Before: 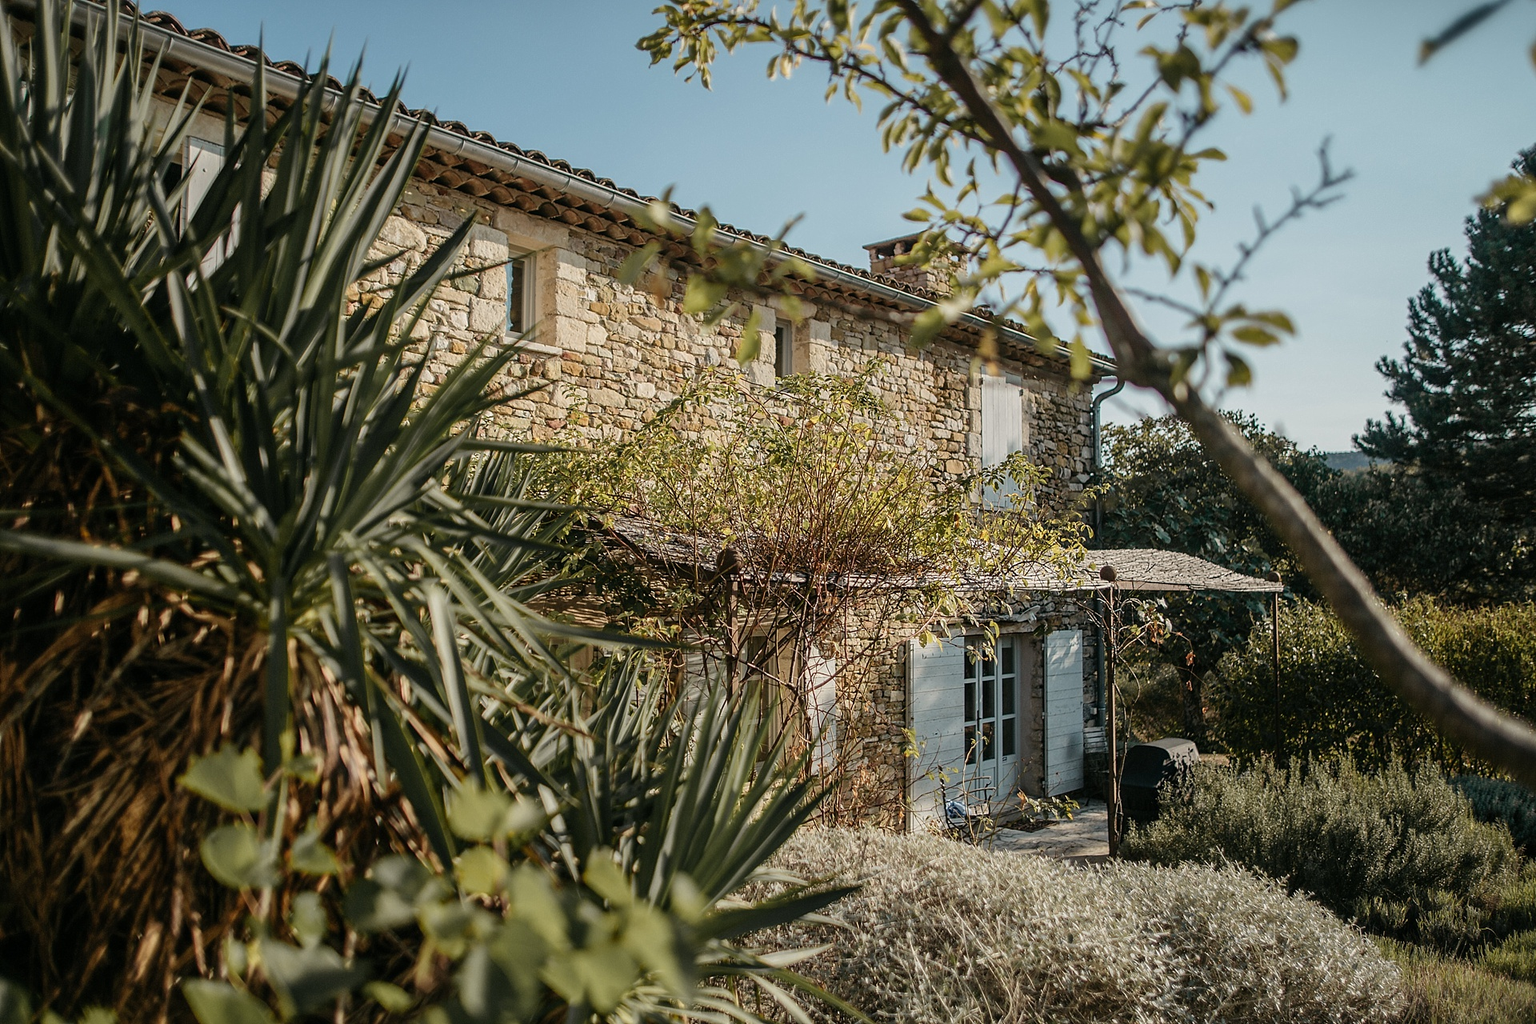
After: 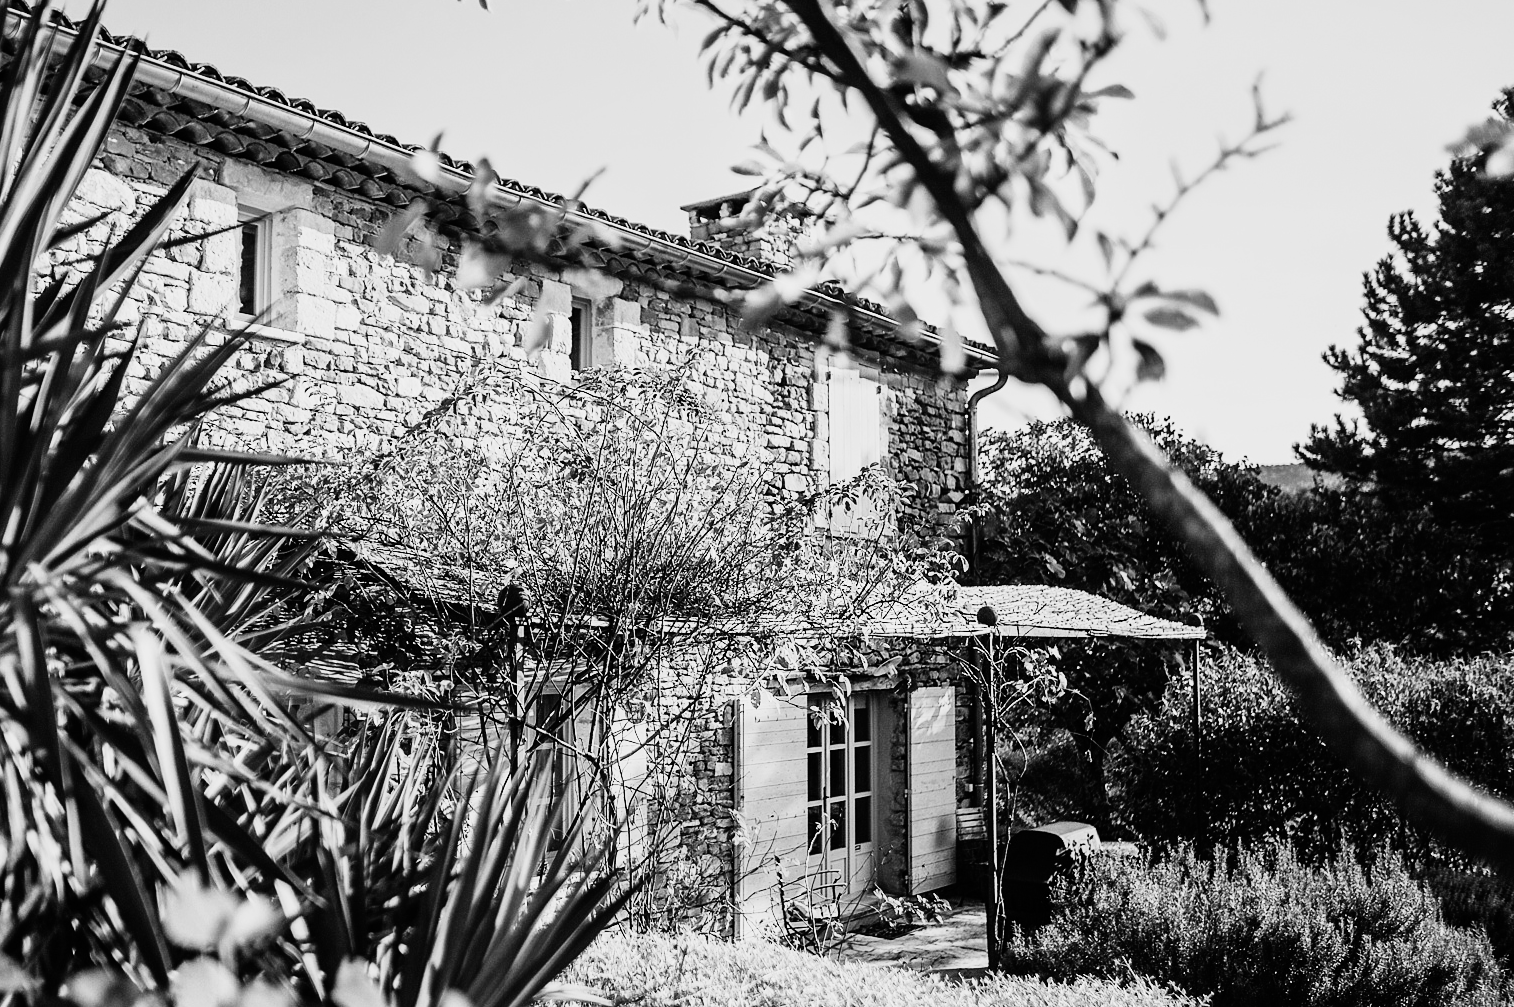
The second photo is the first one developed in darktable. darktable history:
crop and rotate: left 20.74%, top 7.912%, right 0.375%, bottom 13.378%
white balance: red 0.978, blue 0.999
monochrome: a -71.75, b 75.82
rgb curve: curves: ch0 [(0, 0) (0.21, 0.15) (0.24, 0.21) (0.5, 0.75) (0.75, 0.96) (0.89, 0.99) (1, 1)]; ch1 [(0, 0.02) (0.21, 0.13) (0.25, 0.2) (0.5, 0.67) (0.75, 0.9) (0.89, 0.97) (1, 1)]; ch2 [(0, 0.02) (0.21, 0.13) (0.25, 0.2) (0.5, 0.67) (0.75, 0.9) (0.89, 0.97) (1, 1)], compensate middle gray true
